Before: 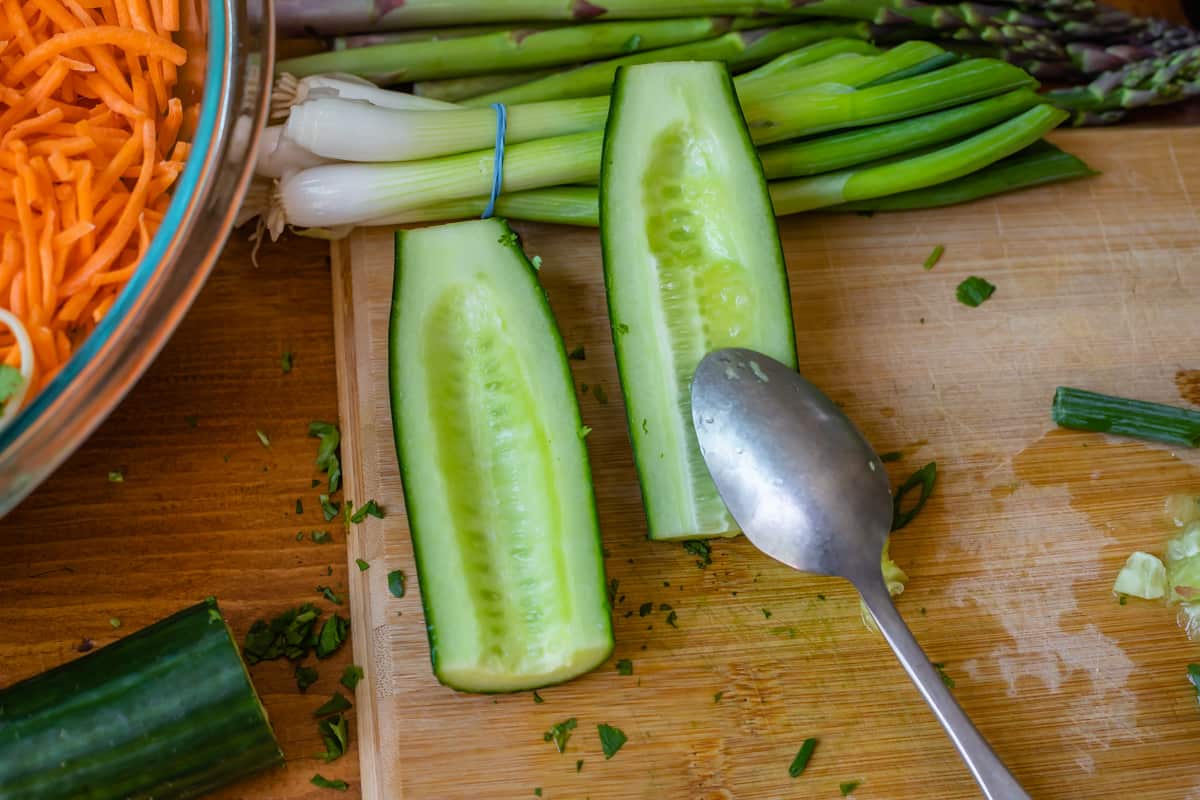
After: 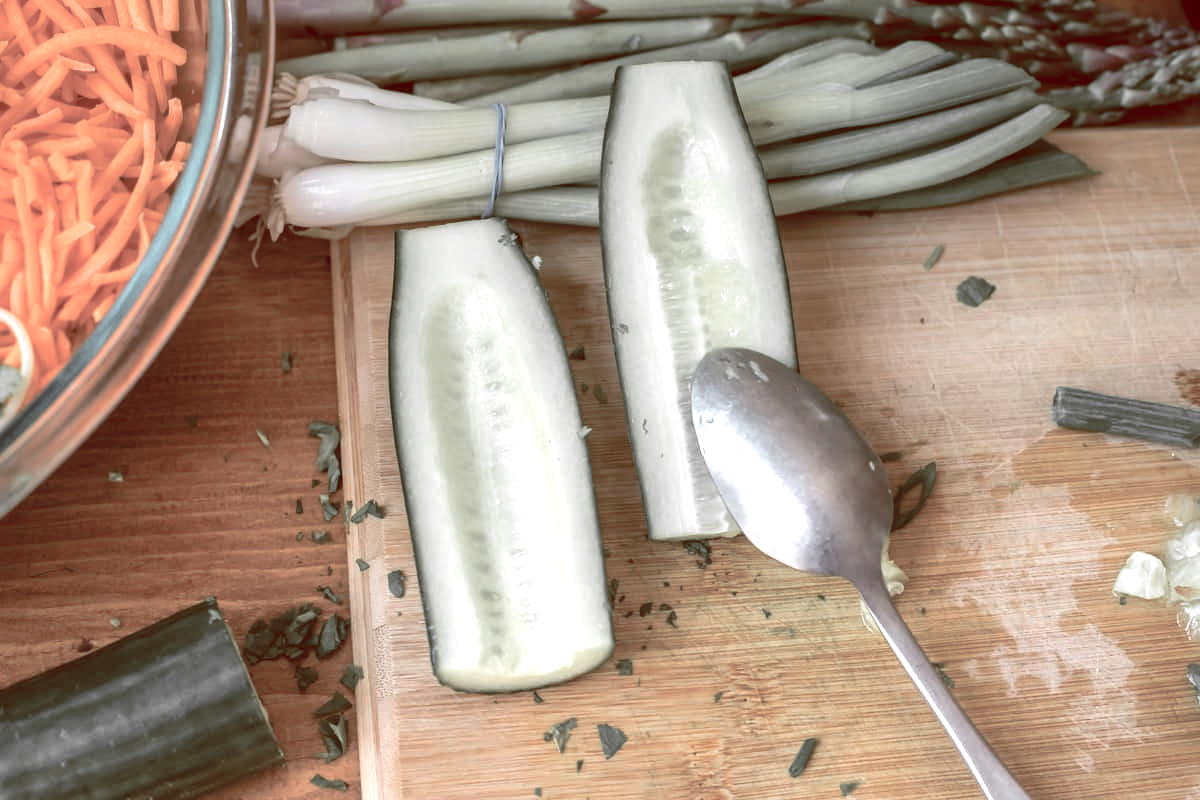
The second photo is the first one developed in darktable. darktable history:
exposure: black level correction -0.002, exposure 1.35 EV, compensate highlight preservation false
graduated density: rotation -0.352°, offset 57.64
color zones: curves: ch1 [(0, 0.679) (0.143, 0.647) (0.286, 0.261) (0.378, -0.011) (0.571, 0.396) (0.714, 0.399) (0.857, 0.406) (1, 0.679)]
color balance rgb: shadows lift › luminance 1%, shadows lift › chroma 0.2%, shadows lift › hue 20°, power › luminance 1%, power › chroma 0.4%, power › hue 34°, highlights gain › luminance 0.8%, highlights gain › chroma 0.4%, highlights gain › hue 44°, global offset › chroma 0.4%, global offset › hue 34°, white fulcrum 0.08 EV, linear chroma grading › shadows -7%, linear chroma grading › highlights -7%, linear chroma grading › global chroma -10%, linear chroma grading › mid-tones -8%, perceptual saturation grading › global saturation -28%, perceptual saturation grading › highlights -20%, perceptual saturation grading › mid-tones -24%, perceptual saturation grading › shadows -24%, perceptual brilliance grading › global brilliance -1%, perceptual brilliance grading › highlights -1%, perceptual brilliance grading › mid-tones -1%, perceptual brilliance grading › shadows -1%, global vibrance -17%, contrast -6%
base curve: exposure shift 0, preserve colors none
